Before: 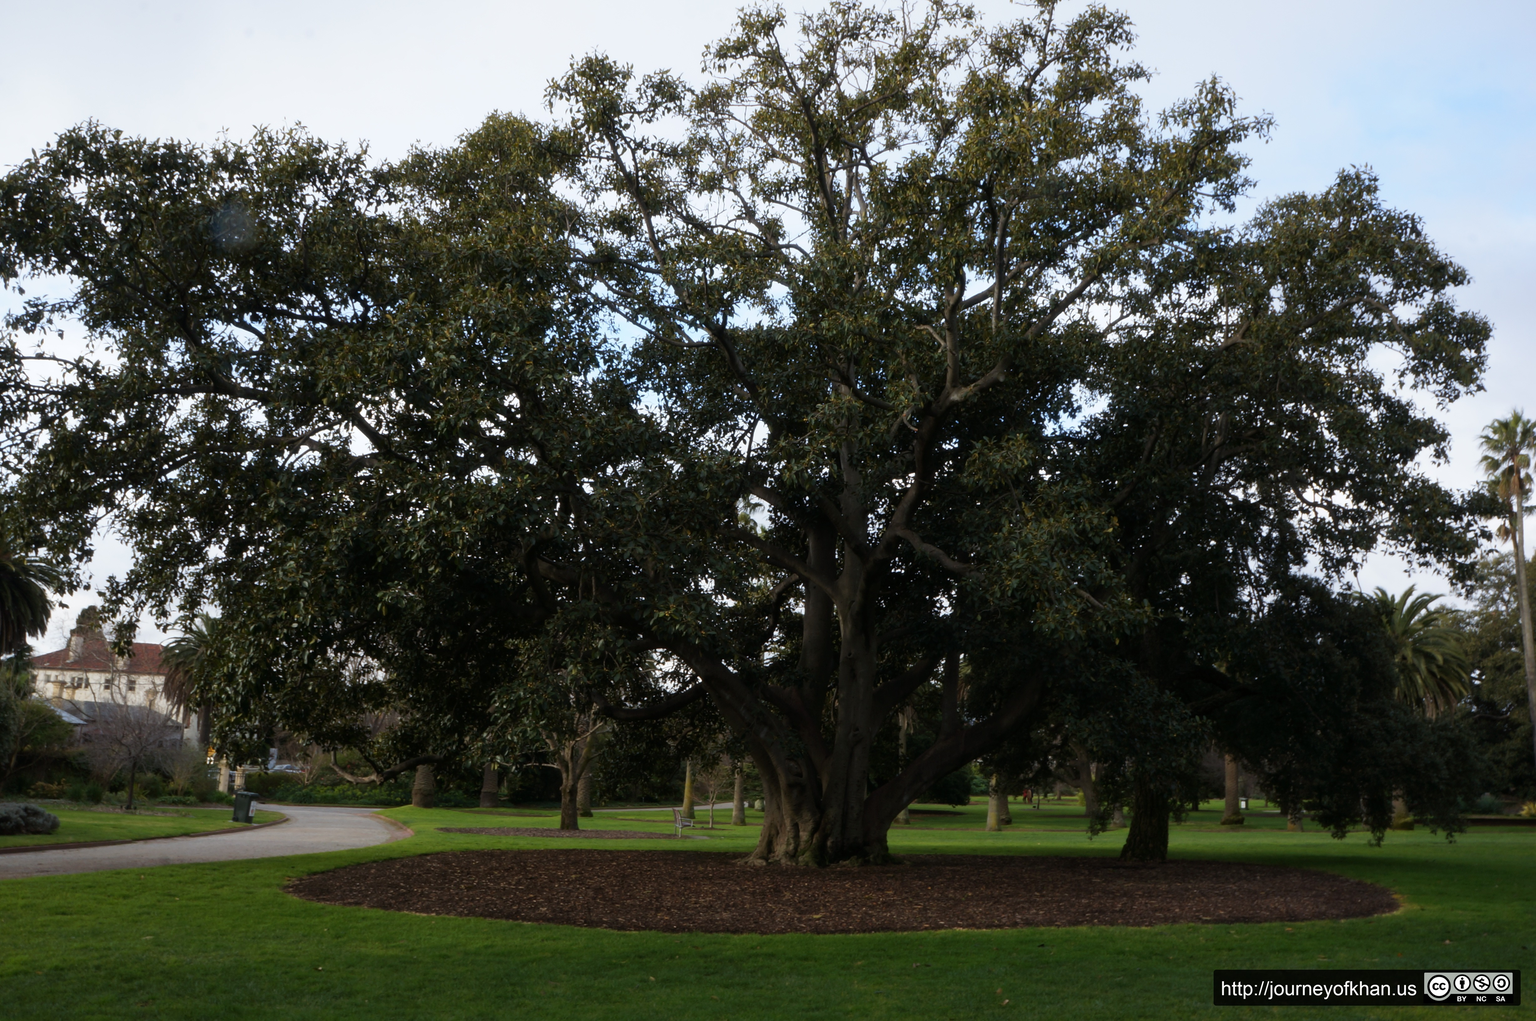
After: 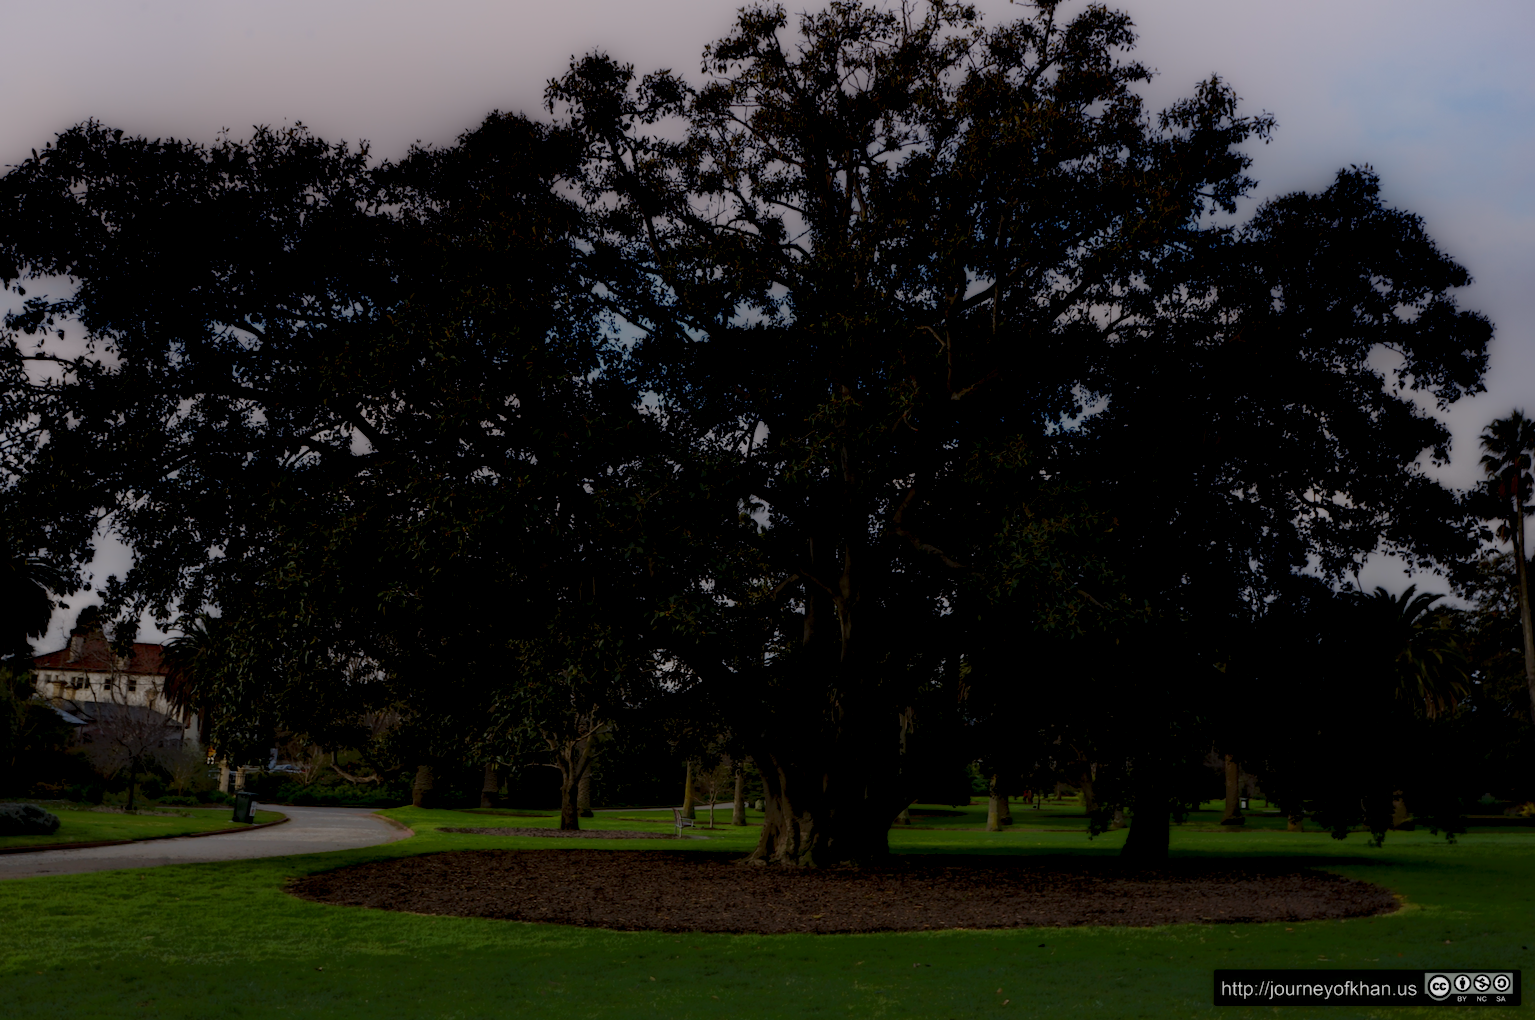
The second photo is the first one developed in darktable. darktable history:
local contrast: highlights 0%, shadows 198%, detail 164%, midtone range 0.001
graduated density: density 0.38 EV, hardness 21%, rotation -6.11°, saturation 32%
